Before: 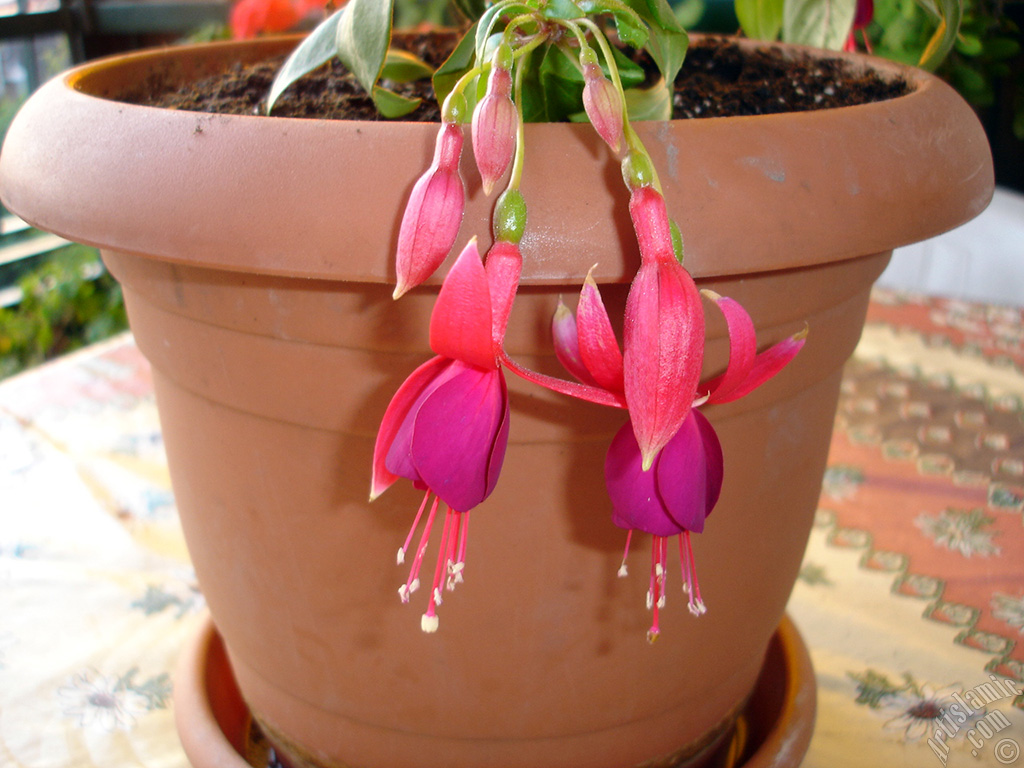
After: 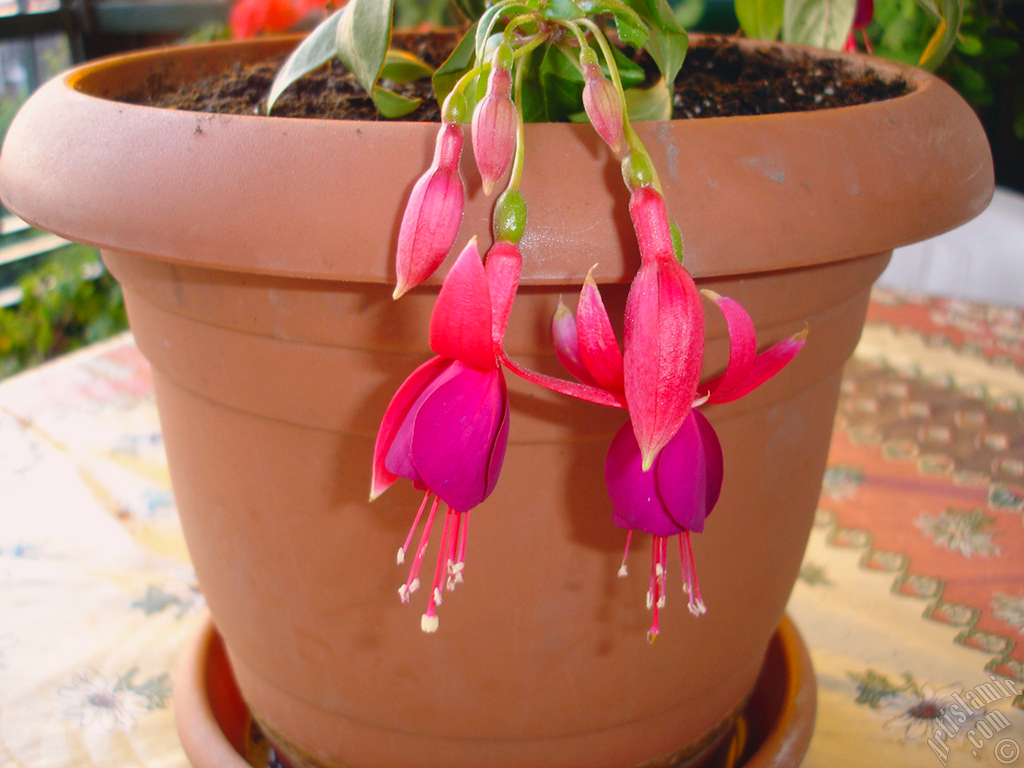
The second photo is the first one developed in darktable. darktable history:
contrast brightness saturation: contrast -0.1, saturation -0.1
color correction: highlights a* 3.22, highlights b* 1.93, saturation 1.19
